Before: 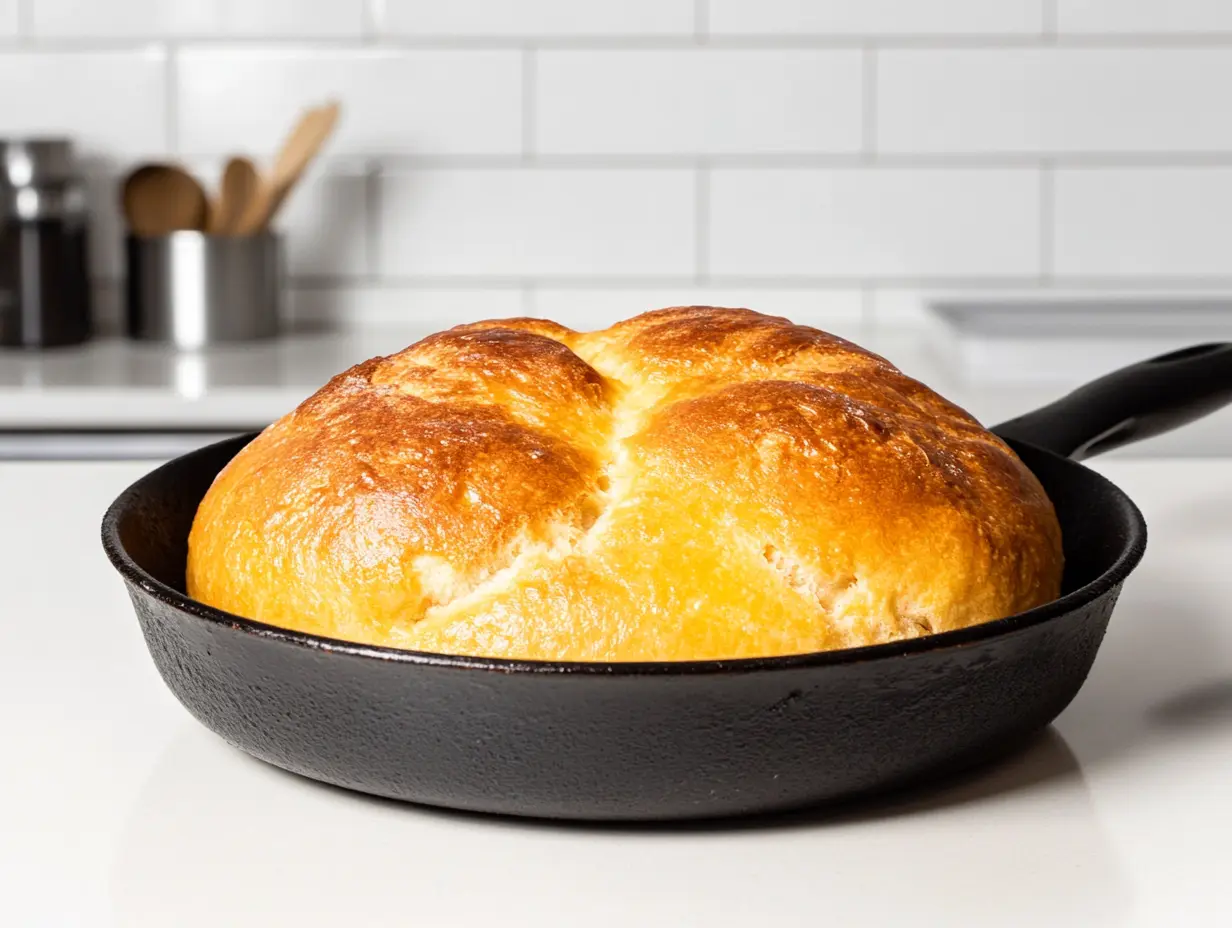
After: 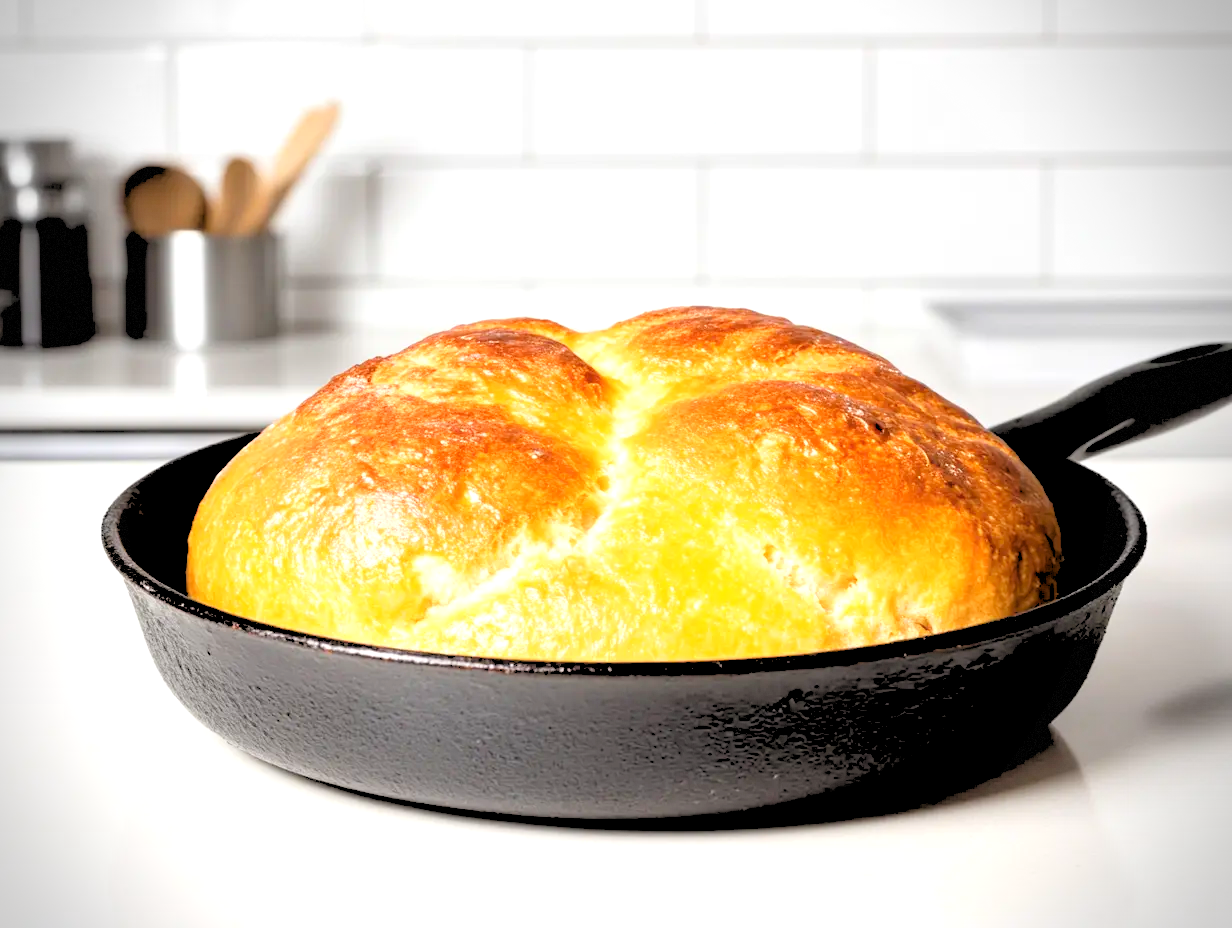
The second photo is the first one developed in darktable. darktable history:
exposure: exposure 0.493 EV, compensate highlight preservation false
vignetting: dithering 8-bit output, unbound false
rgb levels: levels [[0.027, 0.429, 0.996], [0, 0.5, 1], [0, 0.5, 1]]
